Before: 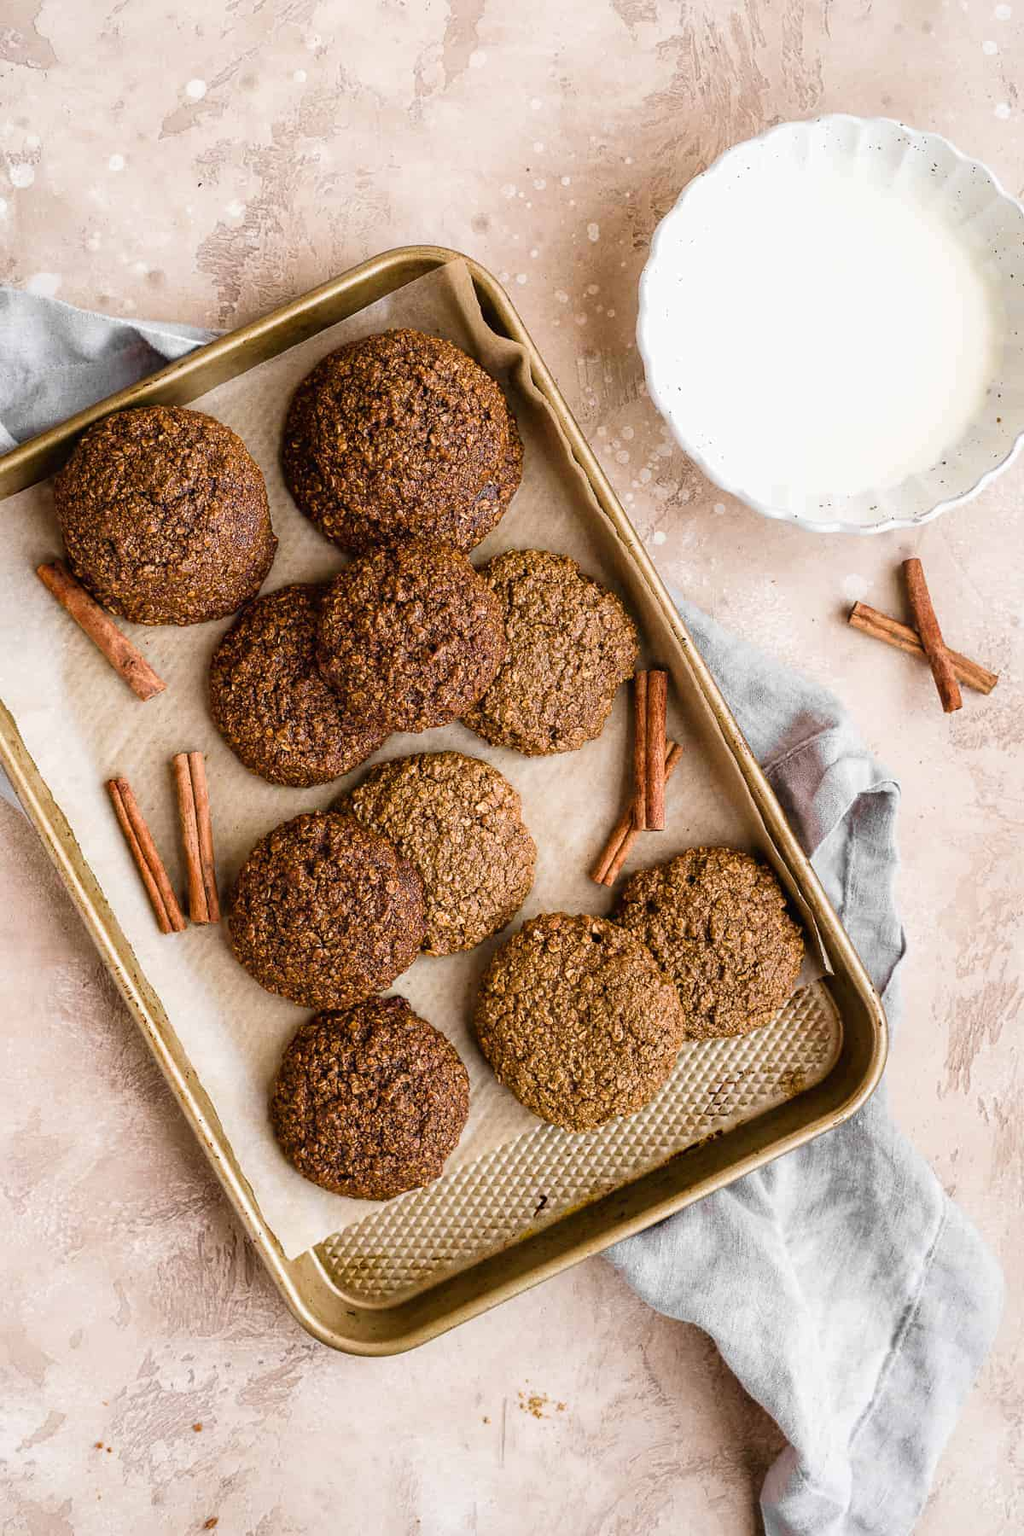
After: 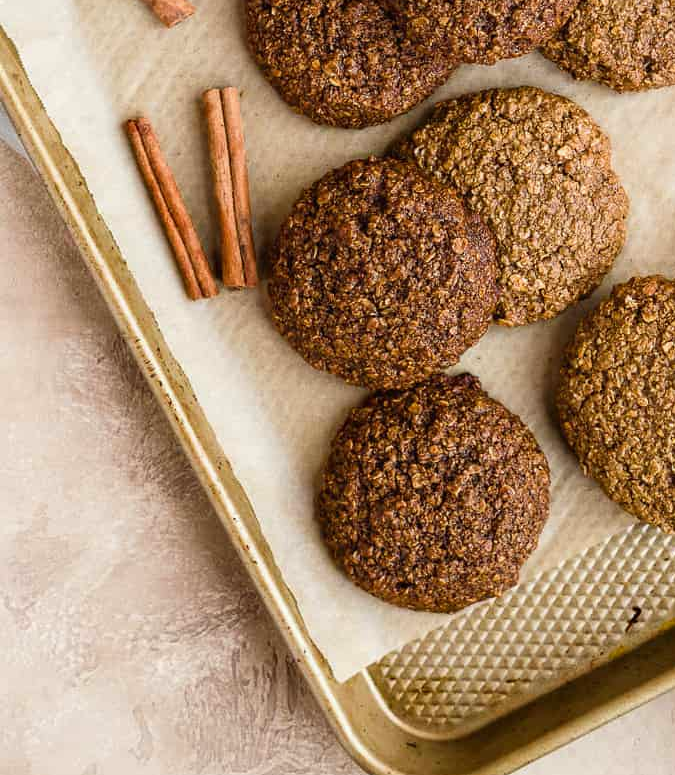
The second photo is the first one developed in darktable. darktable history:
crop: top 44.141%, right 43.726%, bottom 12.777%
color correction: highlights a* -2.56, highlights b* 2.38
